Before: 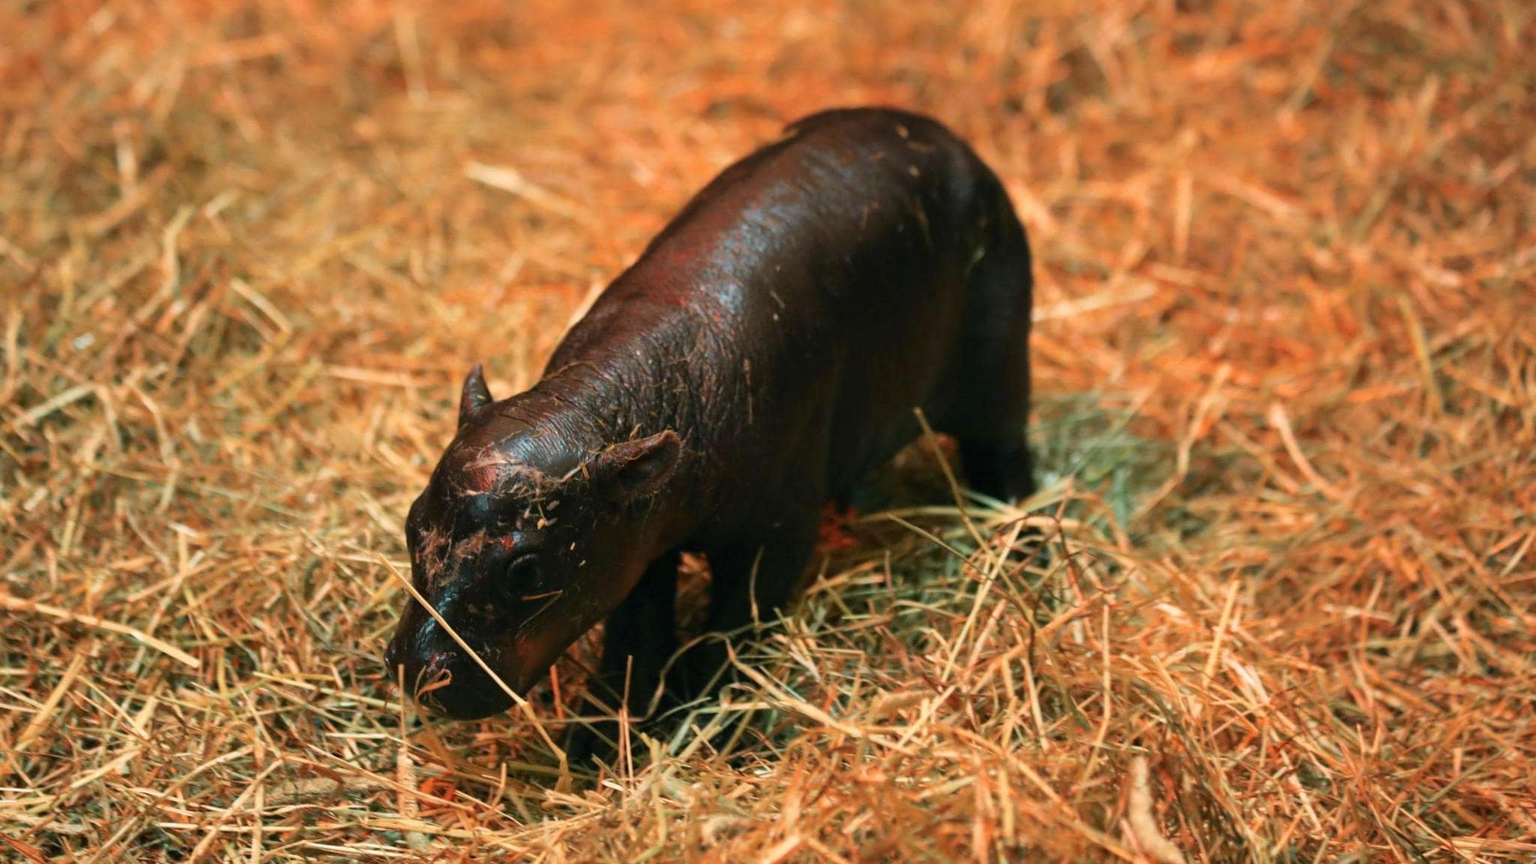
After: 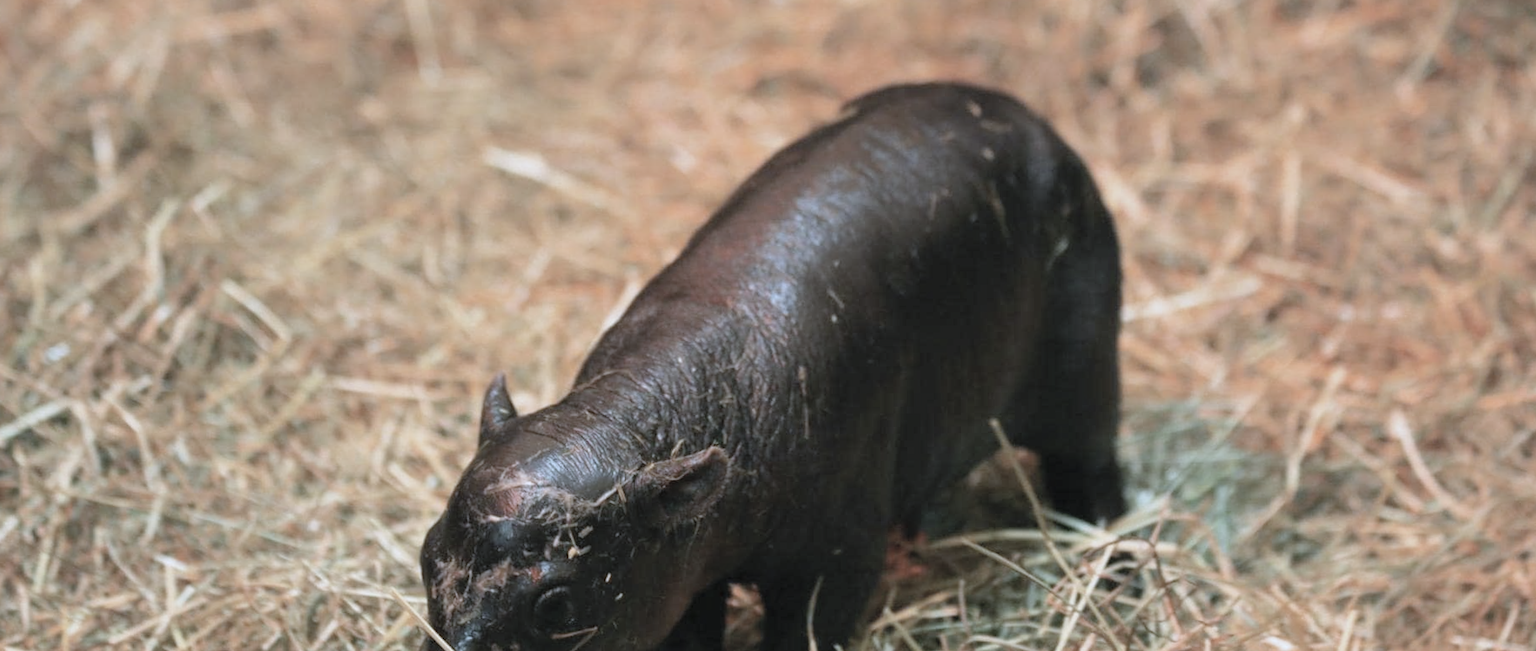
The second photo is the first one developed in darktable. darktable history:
tone curve: color space Lab, linked channels, preserve colors none
rotate and perspective: rotation -0.45°, automatic cropping original format, crop left 0.008, crop right 0.992, crop top 0.012, crop bottom 0.988
crop: left 1.509%, top 3.452%, right 7.696%, bottom 28.452%
contrast brightness saturation: brightness 0.18, saturation -0.5
white balance: red 0.871, blue 1.249
